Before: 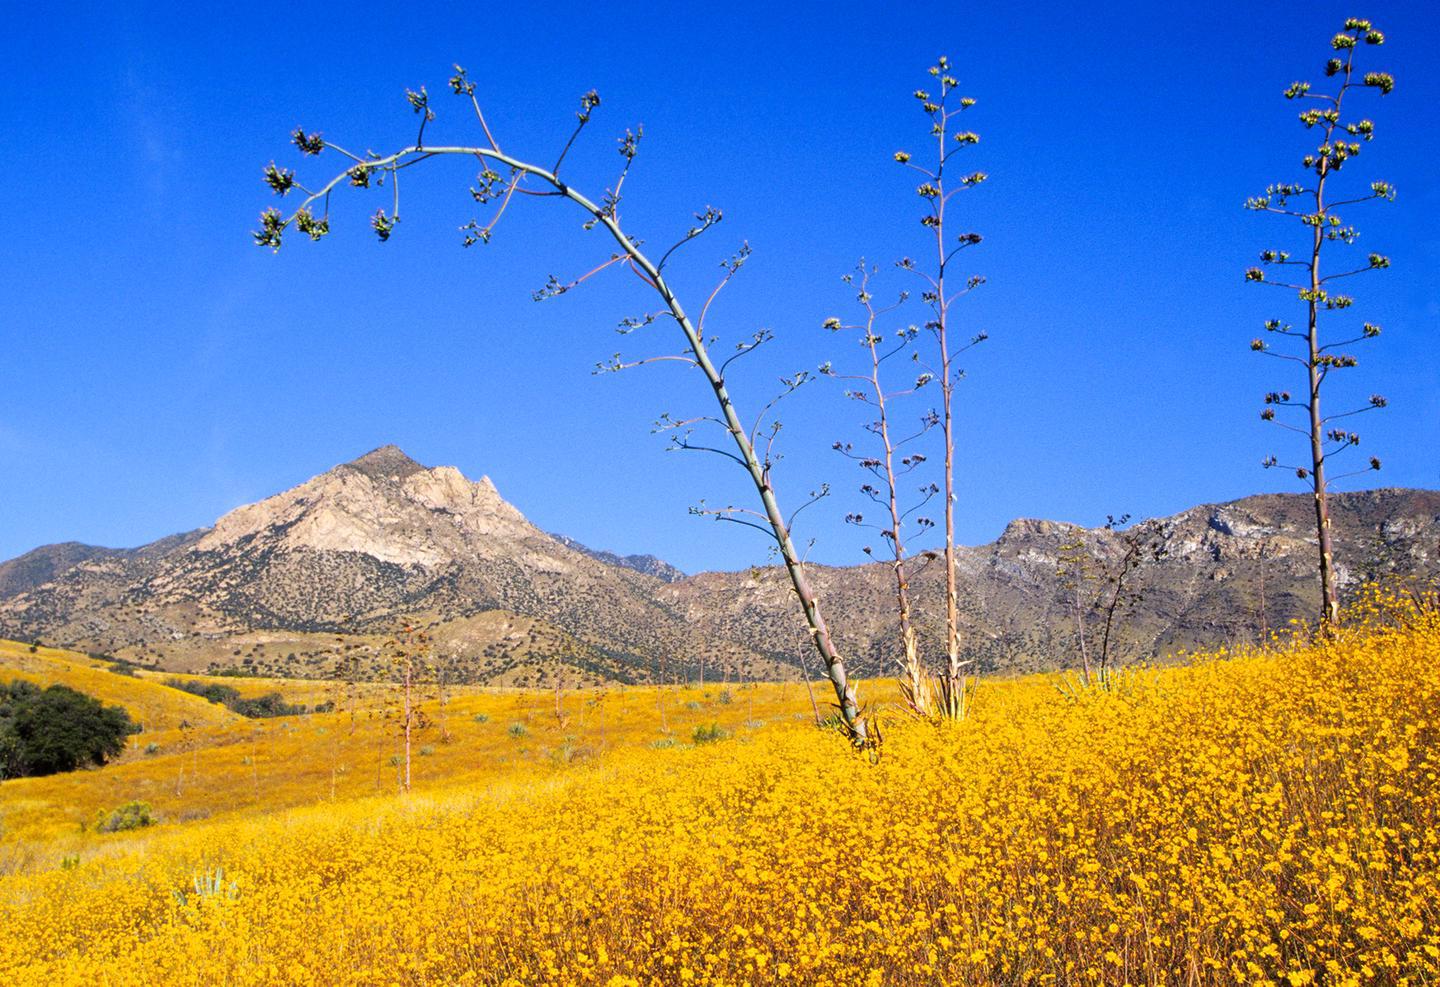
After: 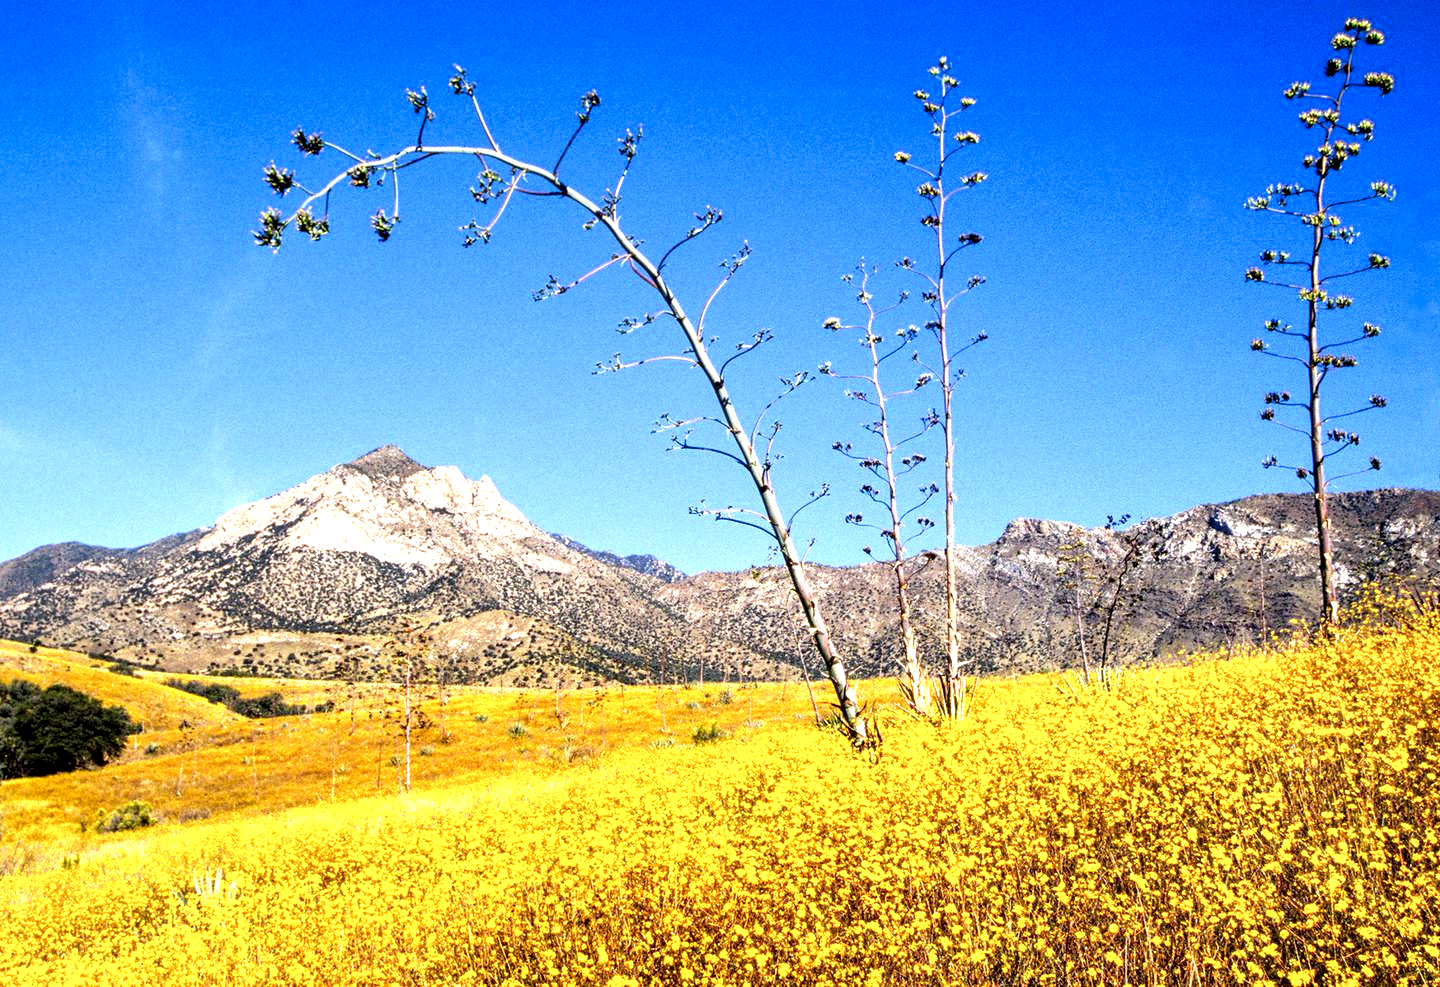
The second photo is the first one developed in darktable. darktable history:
local contrast: highlights 80%, shadows 57%, detail 175%, midtone range 0.602
white balance: emerald 1
exposure: black level correction 0, exposure 0.7 EV, compensate exposure bias true, compensate highlight preservation false
